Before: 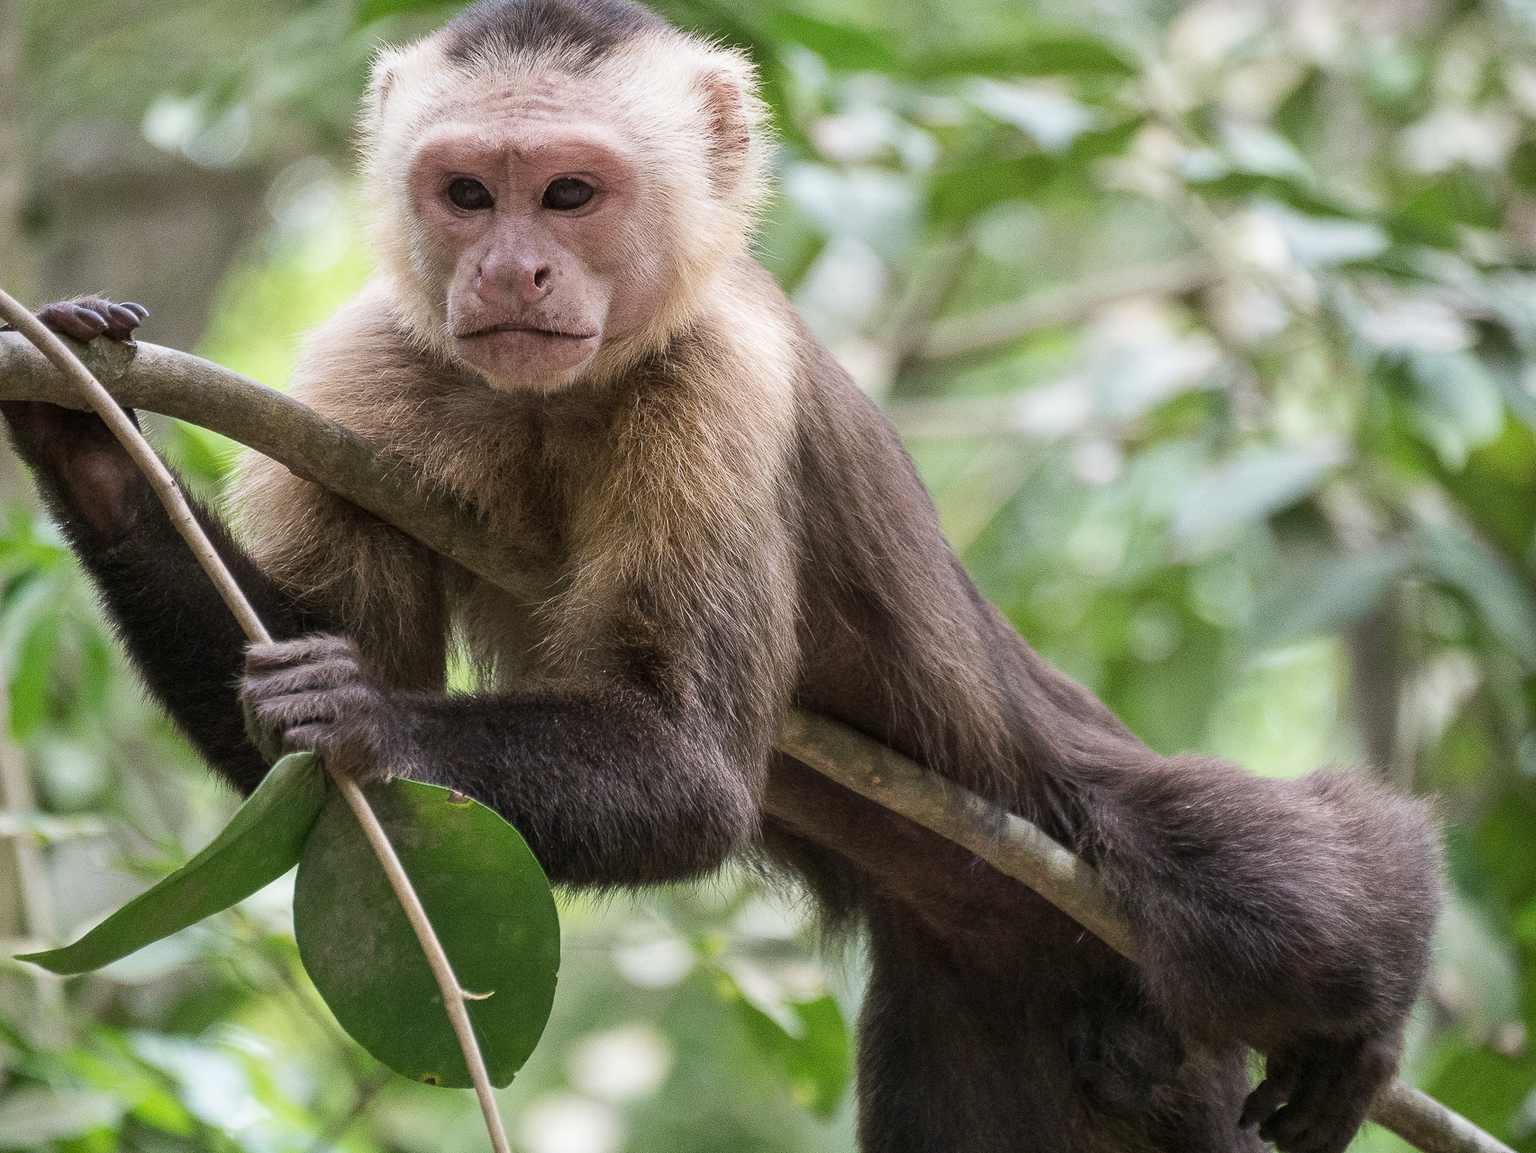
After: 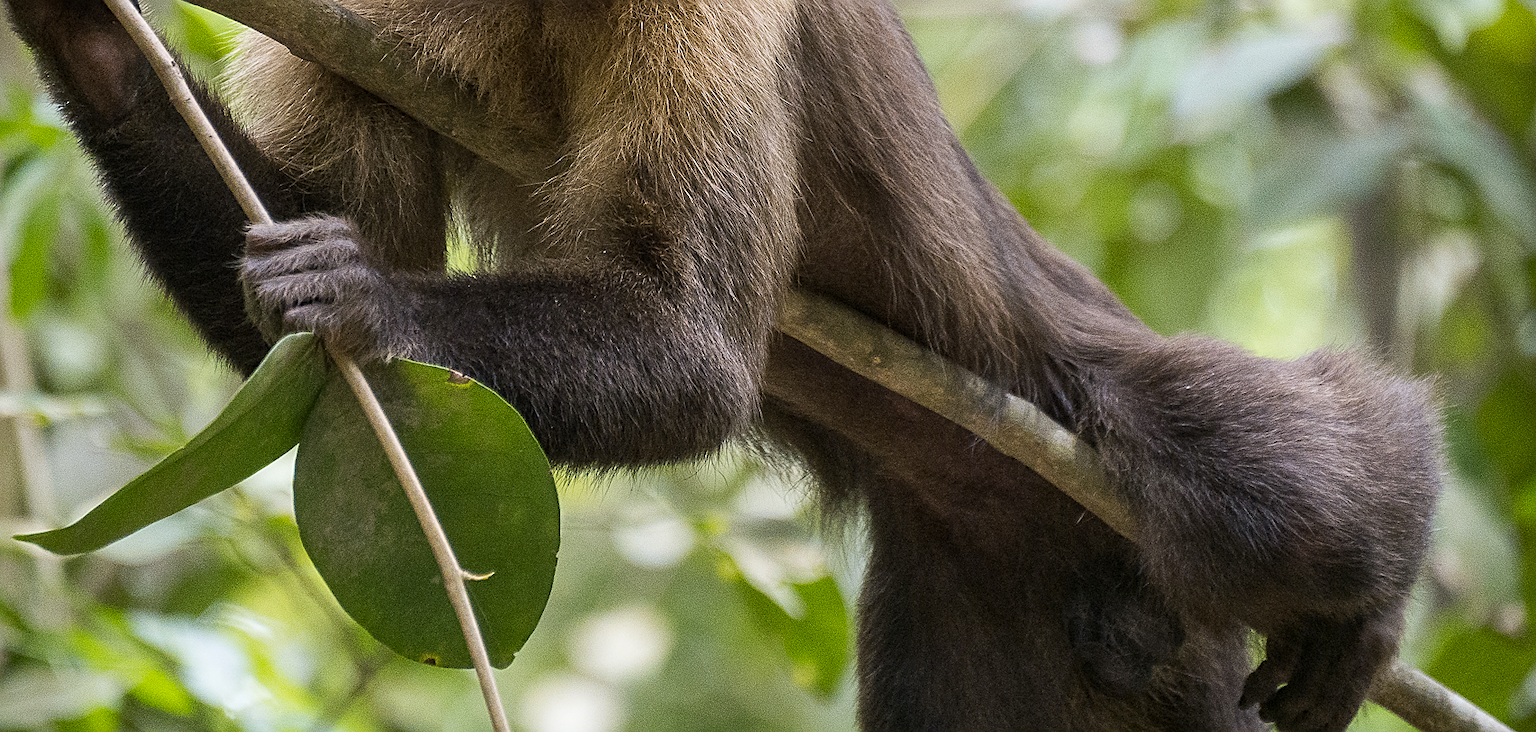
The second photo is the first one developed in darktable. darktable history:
color contrast: green-magenta contrast 0.85, blue-yellow contrast 1.25, unbound 0
crop and rotate: top 36.435%
sharpen: on, module defaults
tone equalizer: on, module defaults
